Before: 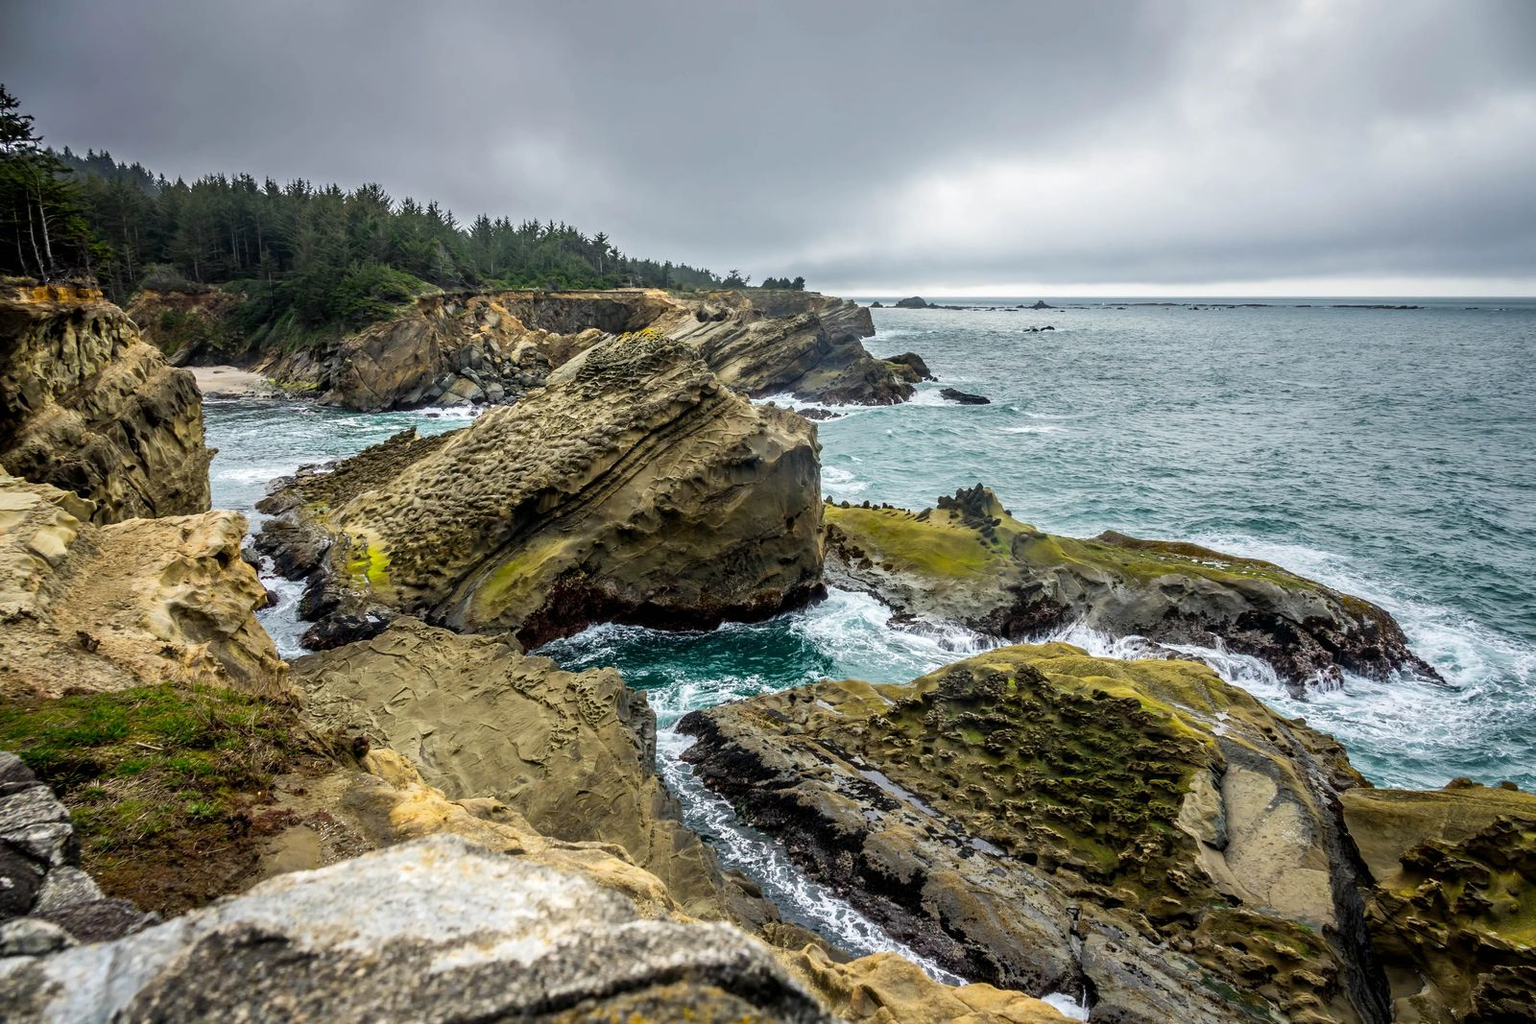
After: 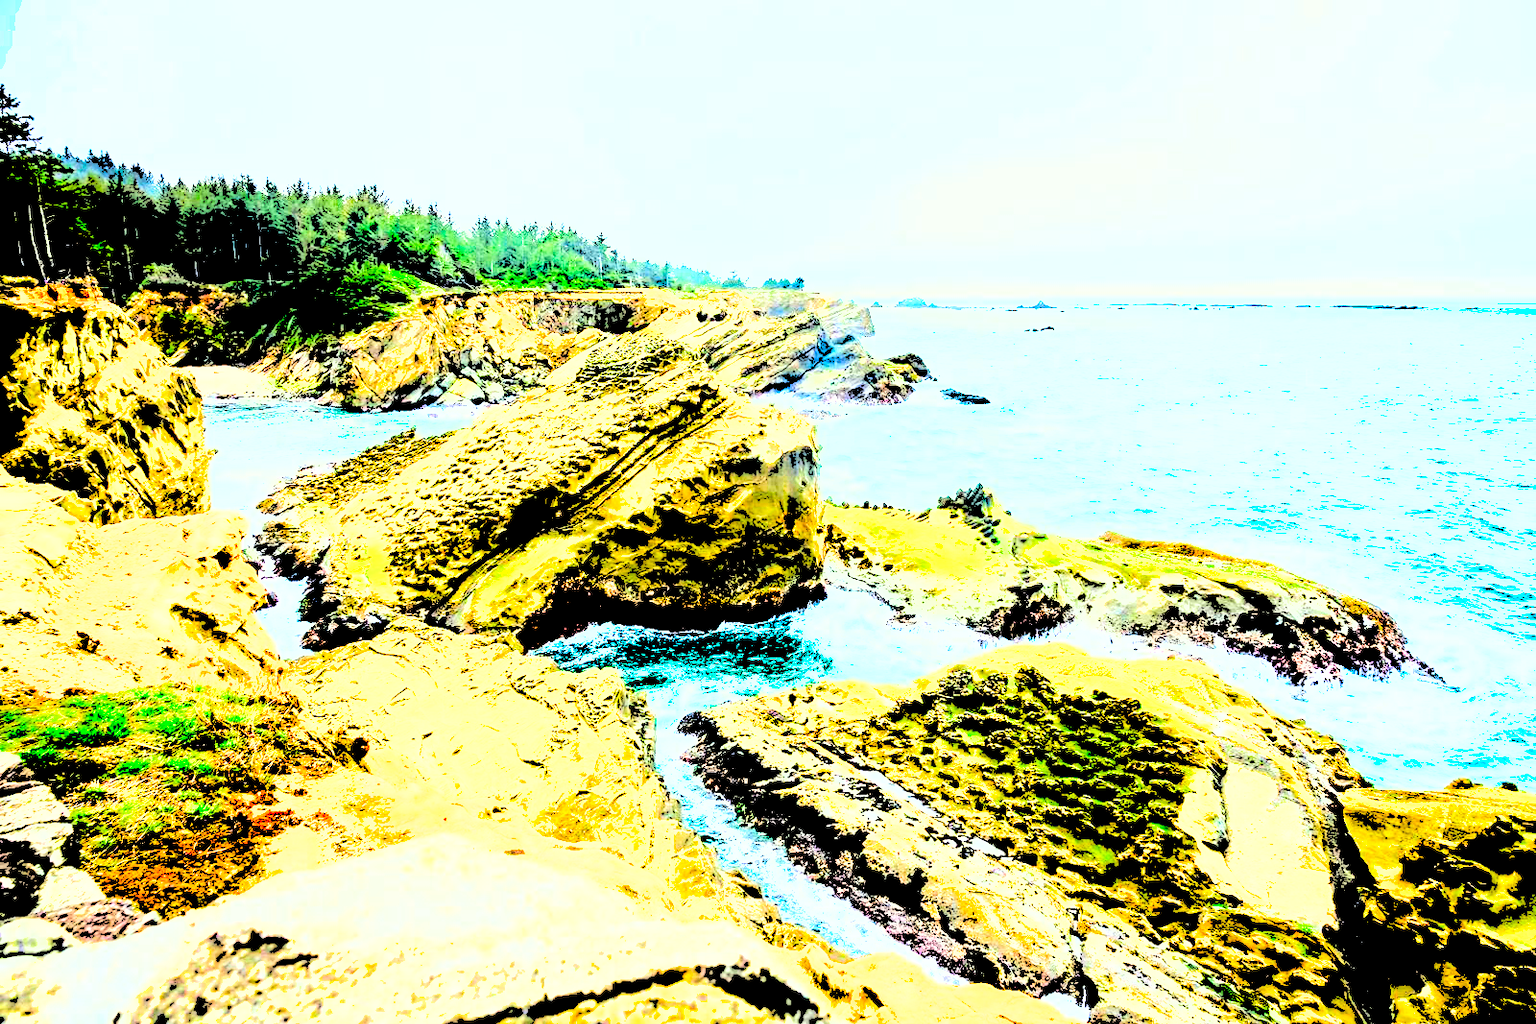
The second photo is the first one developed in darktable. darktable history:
shadows and highlights: on, module defaults
contrast brightness saturation: contrast 0.2, brightness 0.2, saturation 0.8
levels: levels [0.246, 0.246, 0.506]
color correction: highlights a* -4.73, highlights b* 5.06, saturation 0.97
color balance: contrast 10%
